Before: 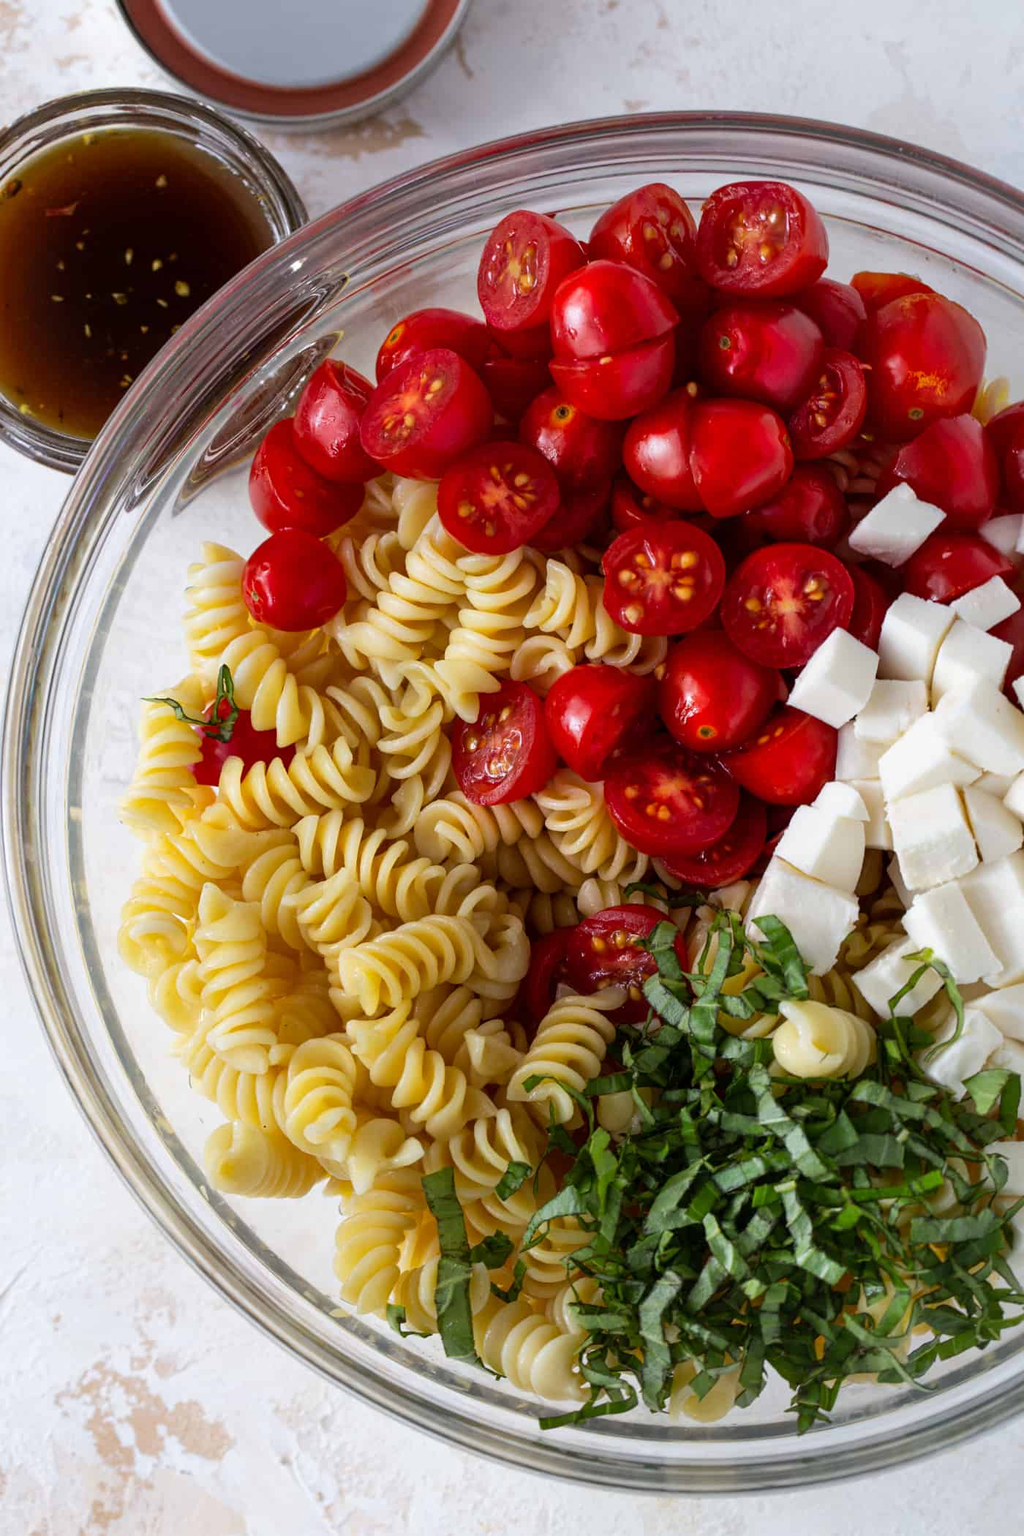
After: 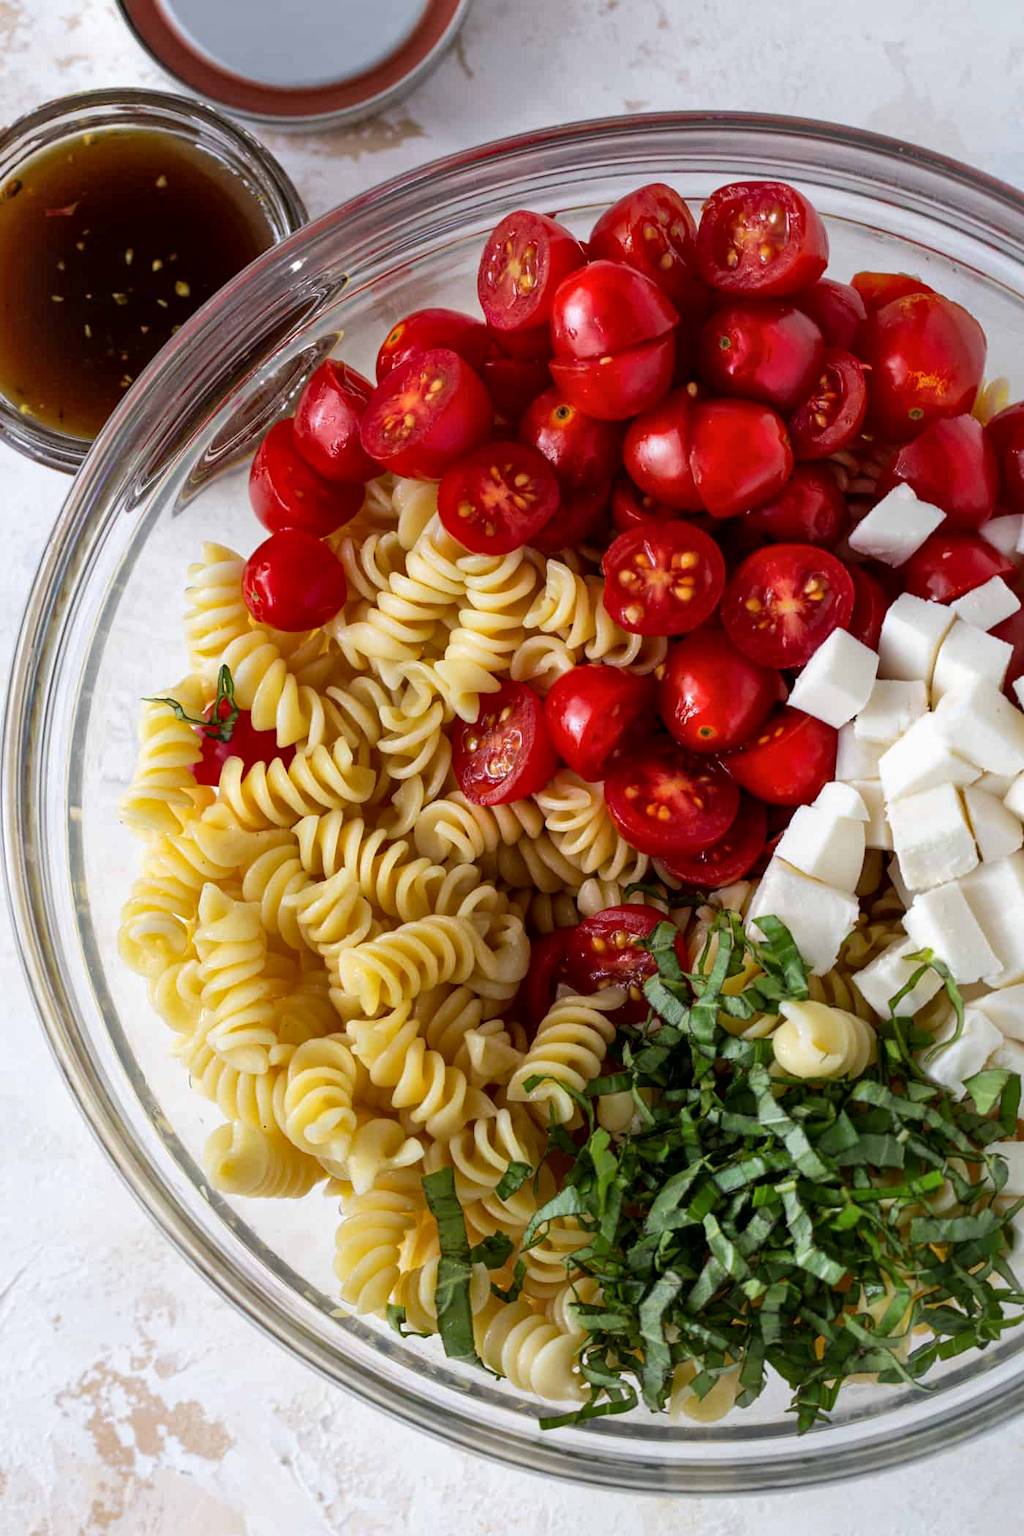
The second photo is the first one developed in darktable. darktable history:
local contrast: mode bilateral grid, contrast 21, coarseness 50, detail 120%, midtone range 0.2
